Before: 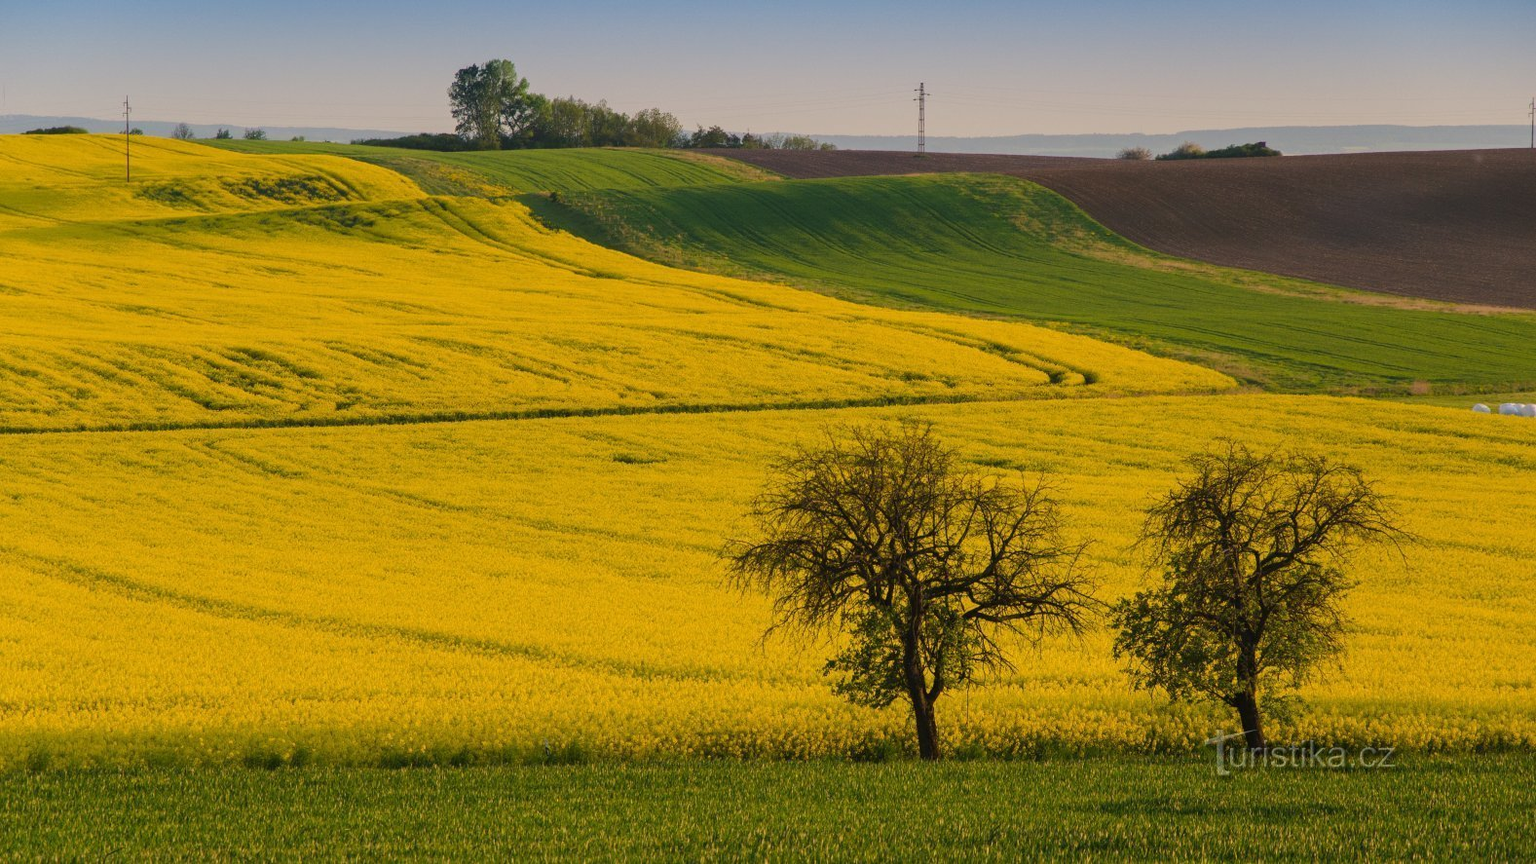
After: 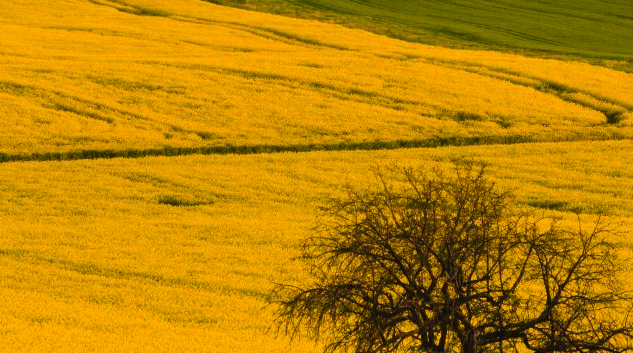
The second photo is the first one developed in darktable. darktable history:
color balance rgb: highlights gain › chroma 0.255%, highlights gain › hue 331.85°, perceptual saturation grading › global saturation 29.552%, hue shift -10.58°, perceptual brilliance grading › highlights 9.863%, perceptual brilliance grading › shadows -5.09%
crop: left 29.881%, top 30.469%, right 29.933%, bottom 29.697%
